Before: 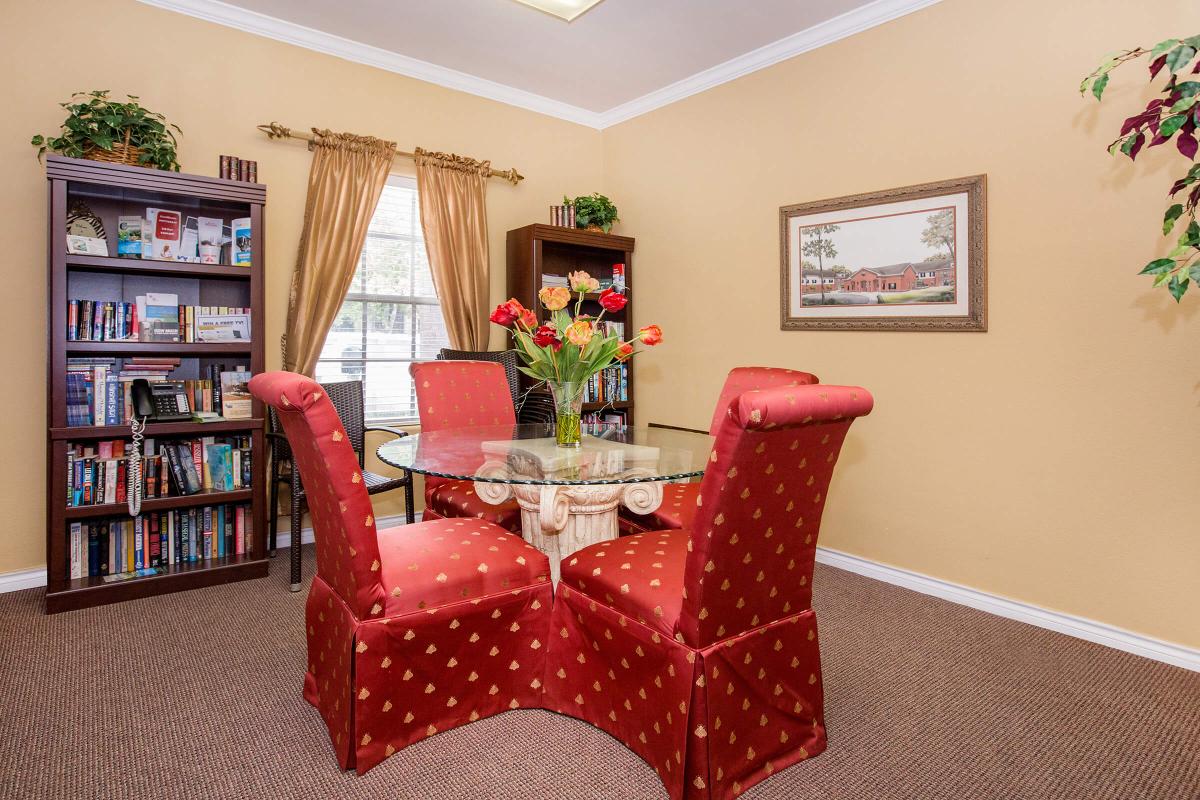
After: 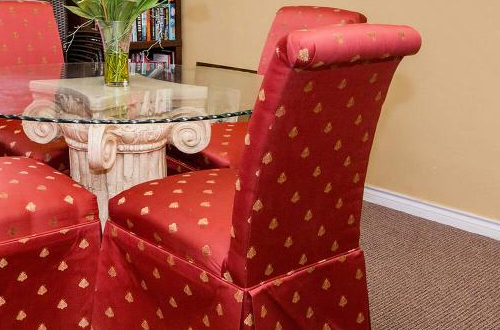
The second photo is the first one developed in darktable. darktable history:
shadows and highlights: shadows 31.75, highlights -33.21, highlights color adjustment 46.39%, soften with gaussian
crop: left 37.697%, top 45.224%, right 20.604%, bottom 13.415%
